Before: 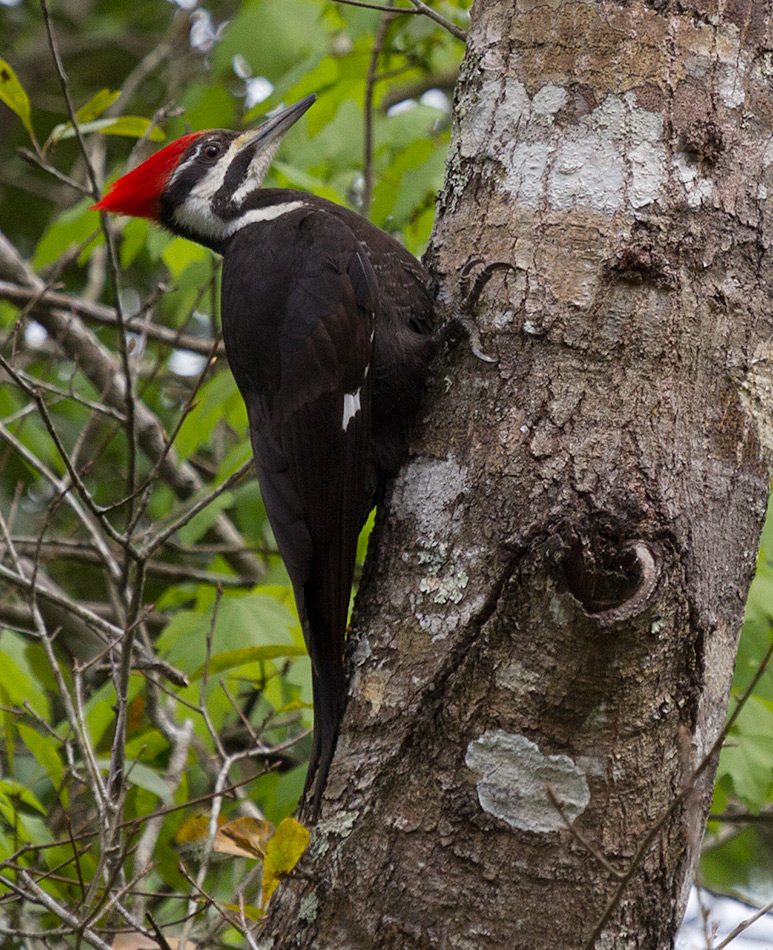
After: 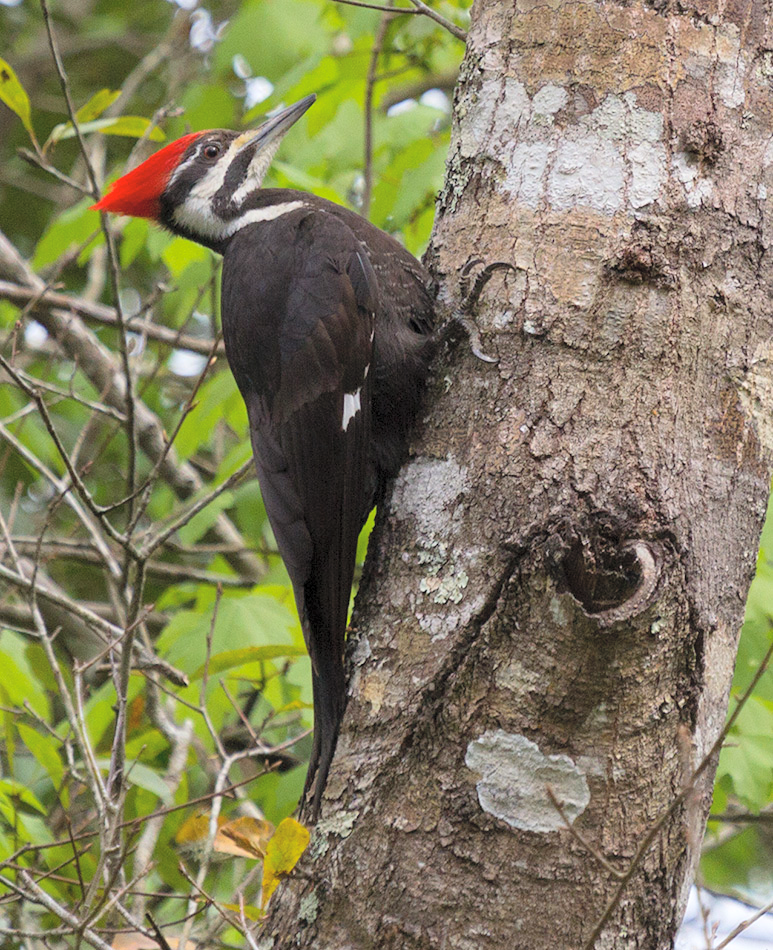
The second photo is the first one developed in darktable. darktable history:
contrast brightness saturation: contrast 0.103, brightness 0.311, saturation 0.144
